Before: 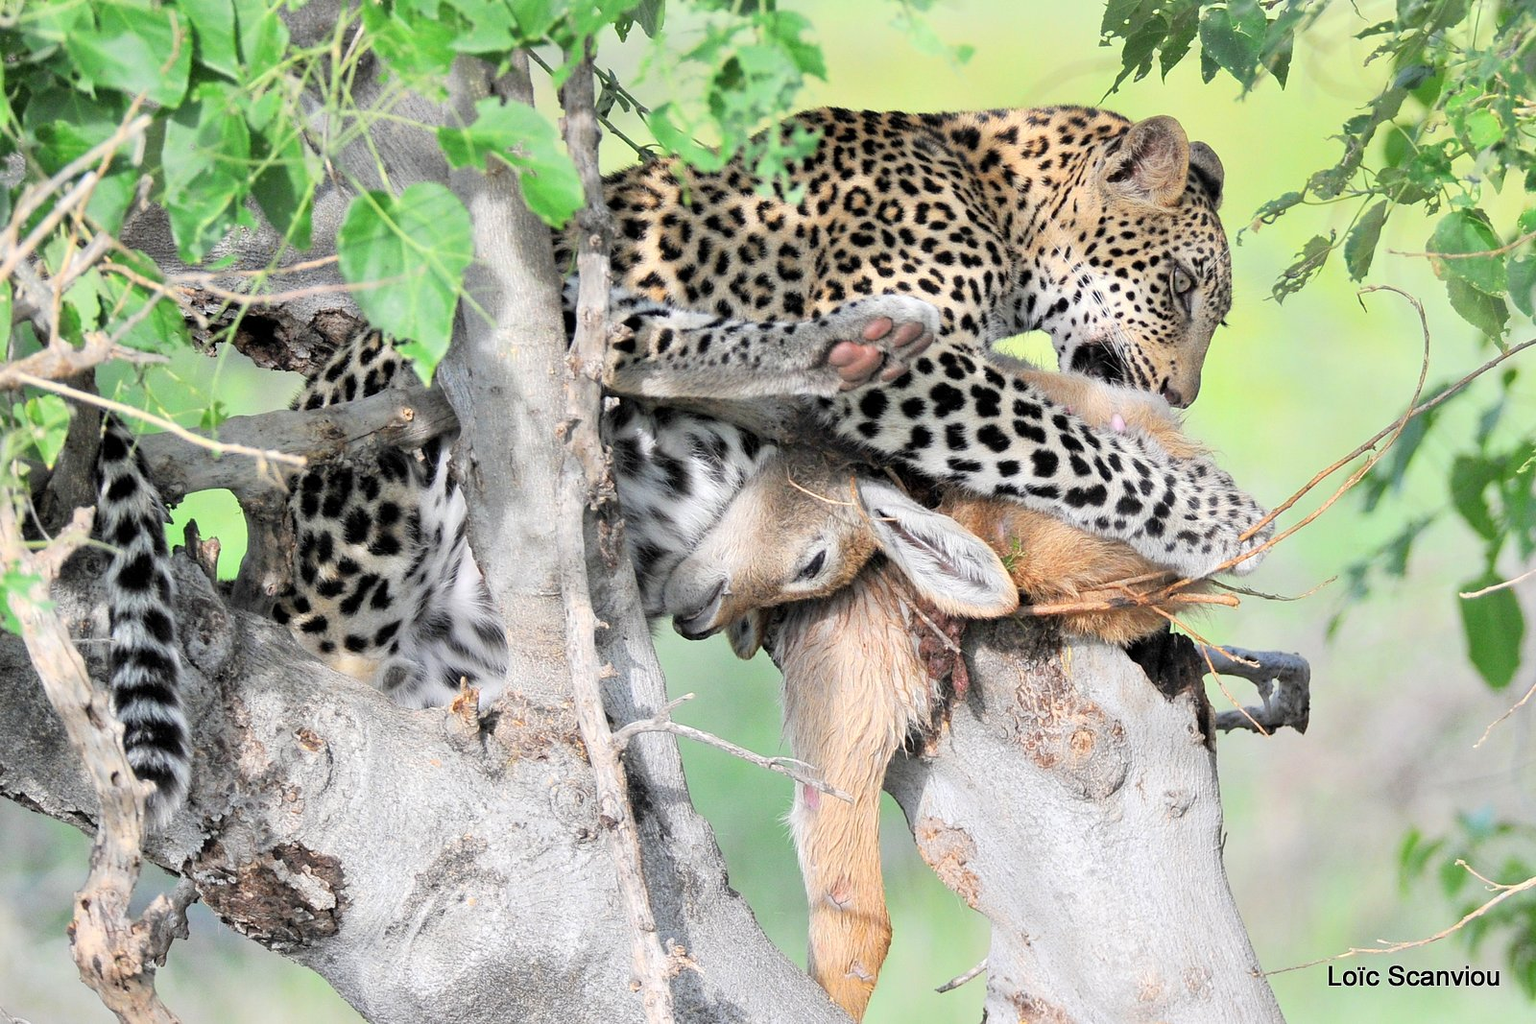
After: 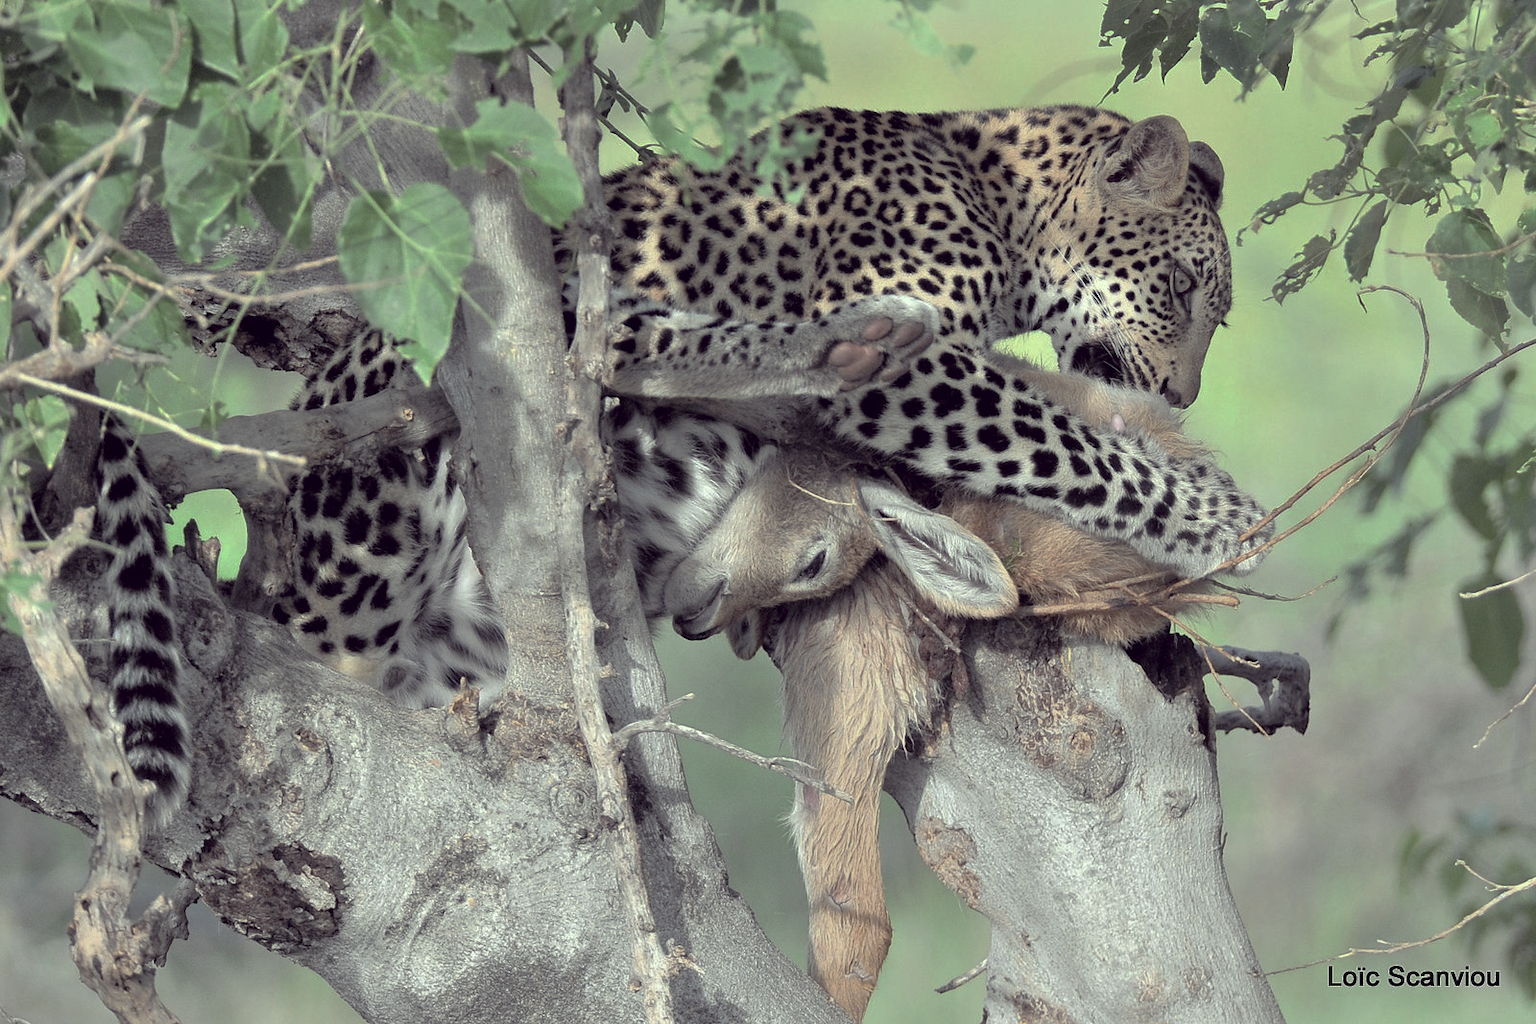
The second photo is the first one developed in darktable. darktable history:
color correction: highlights a* -20.31, highlights b* 21.06, shadows a* 20.01, shadows b* -20.21, saturation 0.447
base curve: curves: ch0 [(0, 0) (0.826, 0.587) (1, 1)], preserve colors none
